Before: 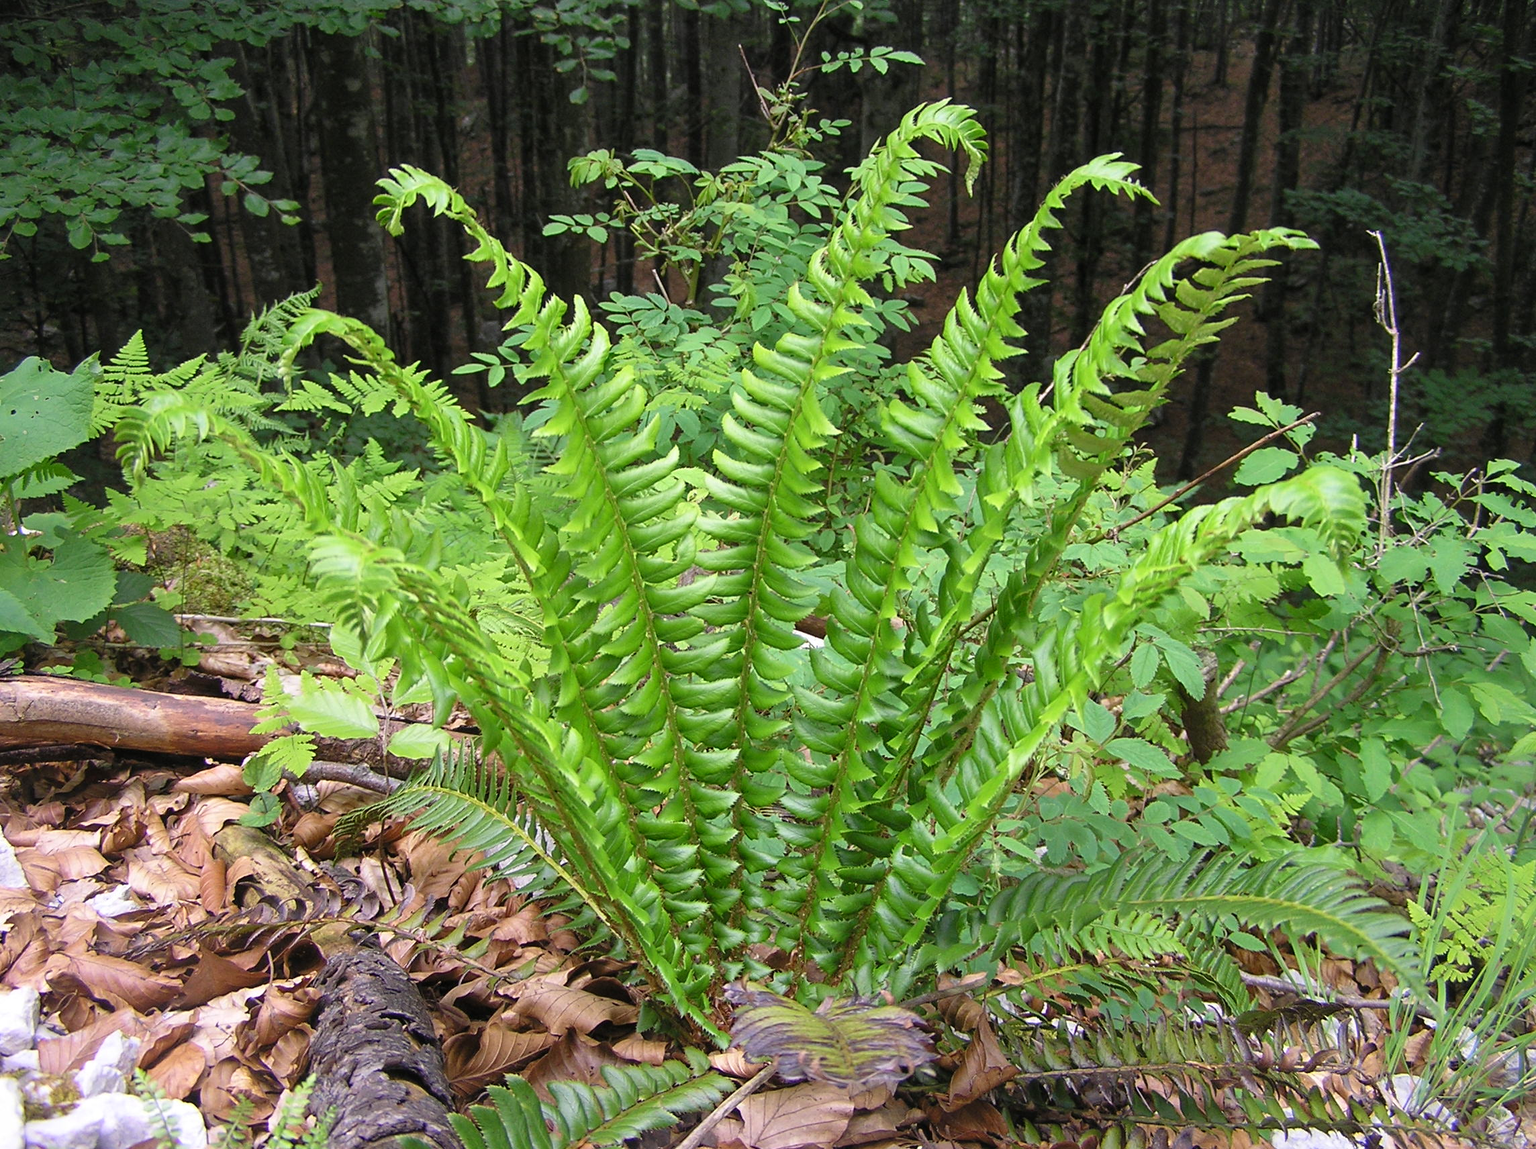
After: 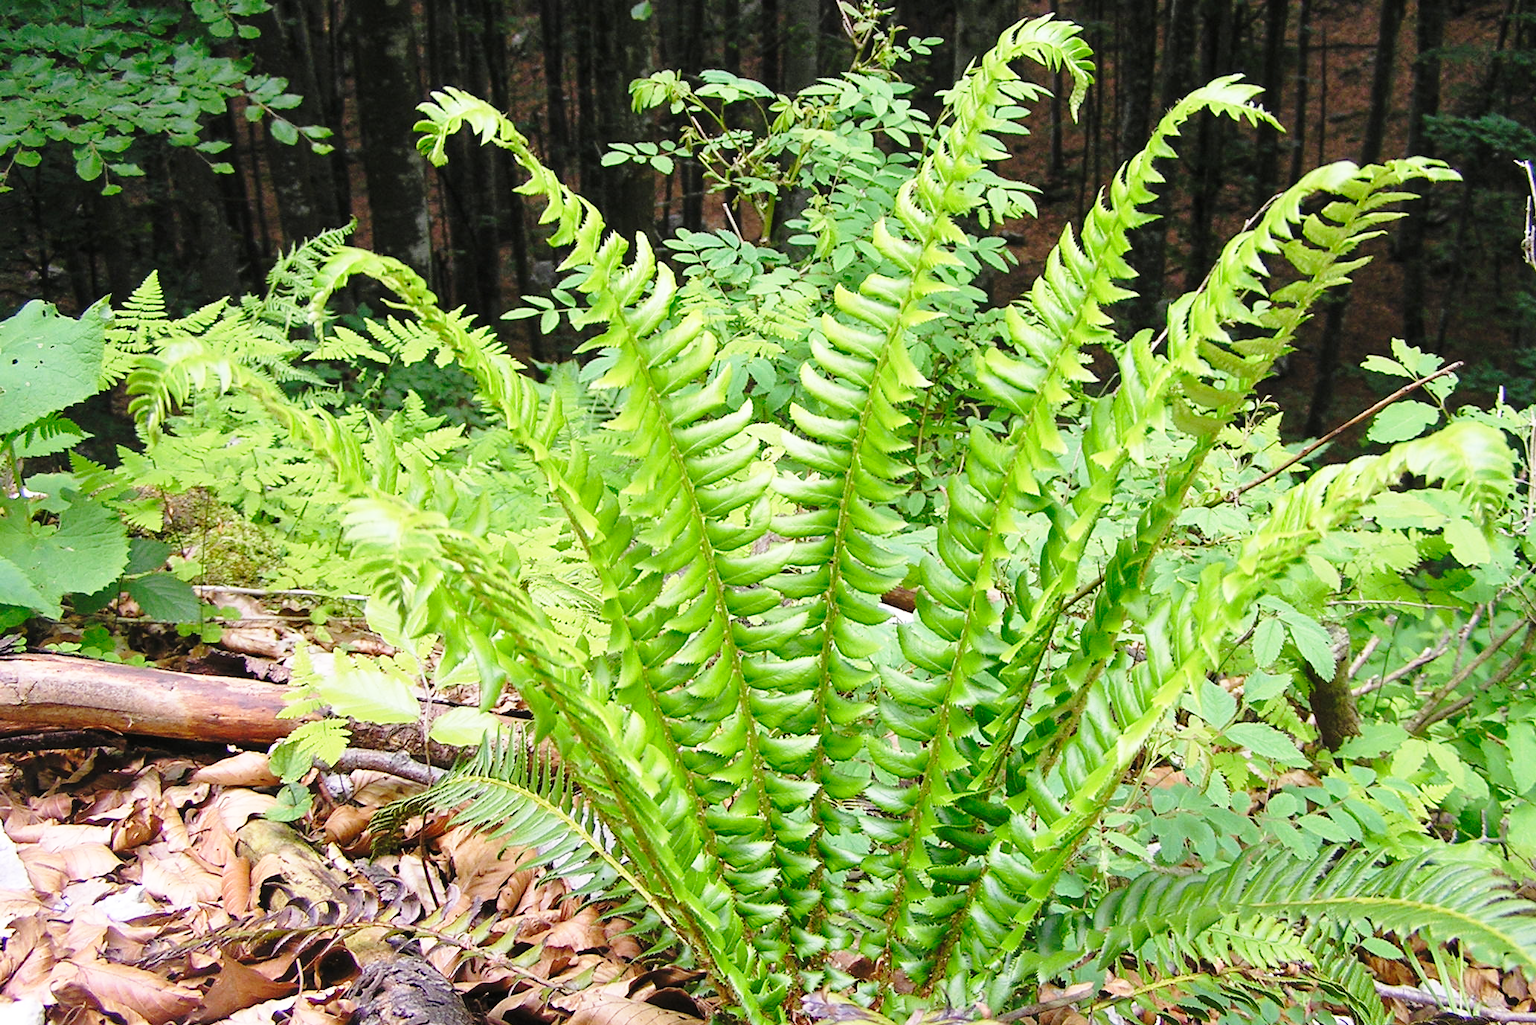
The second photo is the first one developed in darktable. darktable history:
crop: top 7.49%, right 9.717%, bottom 11.943%
base curve: curves: ch0 [(0, 0) (0.028, 0.03) (0.121, 0.232) (0.46, 0.748) (0.859, 0.968) (1, 1)], preserve colors none
